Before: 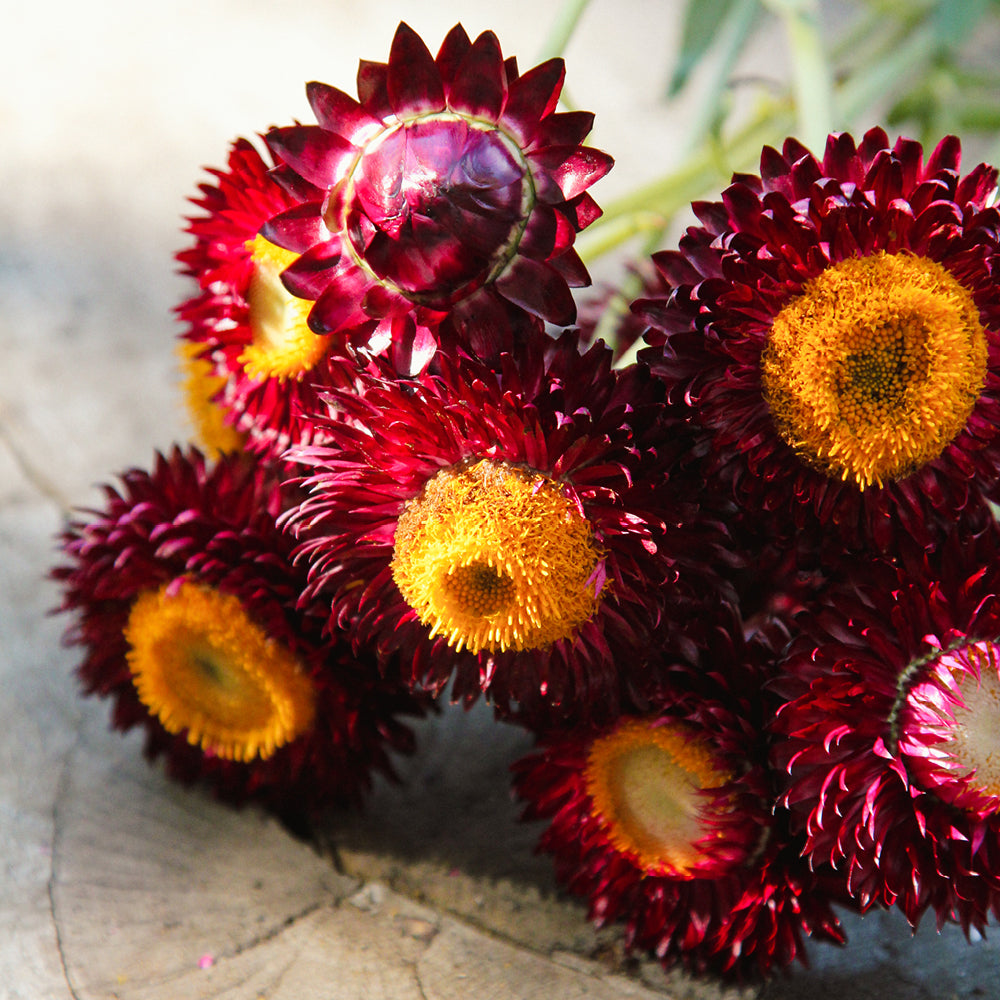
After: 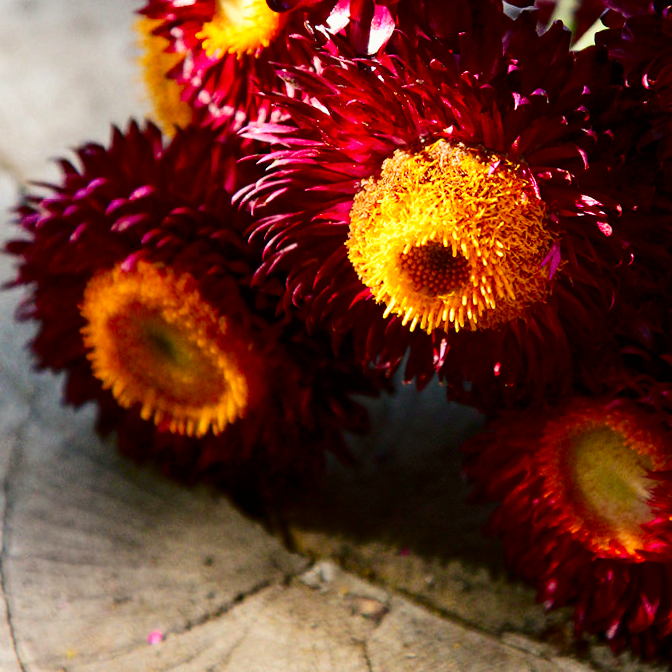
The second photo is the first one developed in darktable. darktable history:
crop and rotate: angle -0.82°, left 3.85%, top 31.828%, right 27.992%
contrast brightness saturation: contrast 0.22, brightness -0.19, saturation 0.24
